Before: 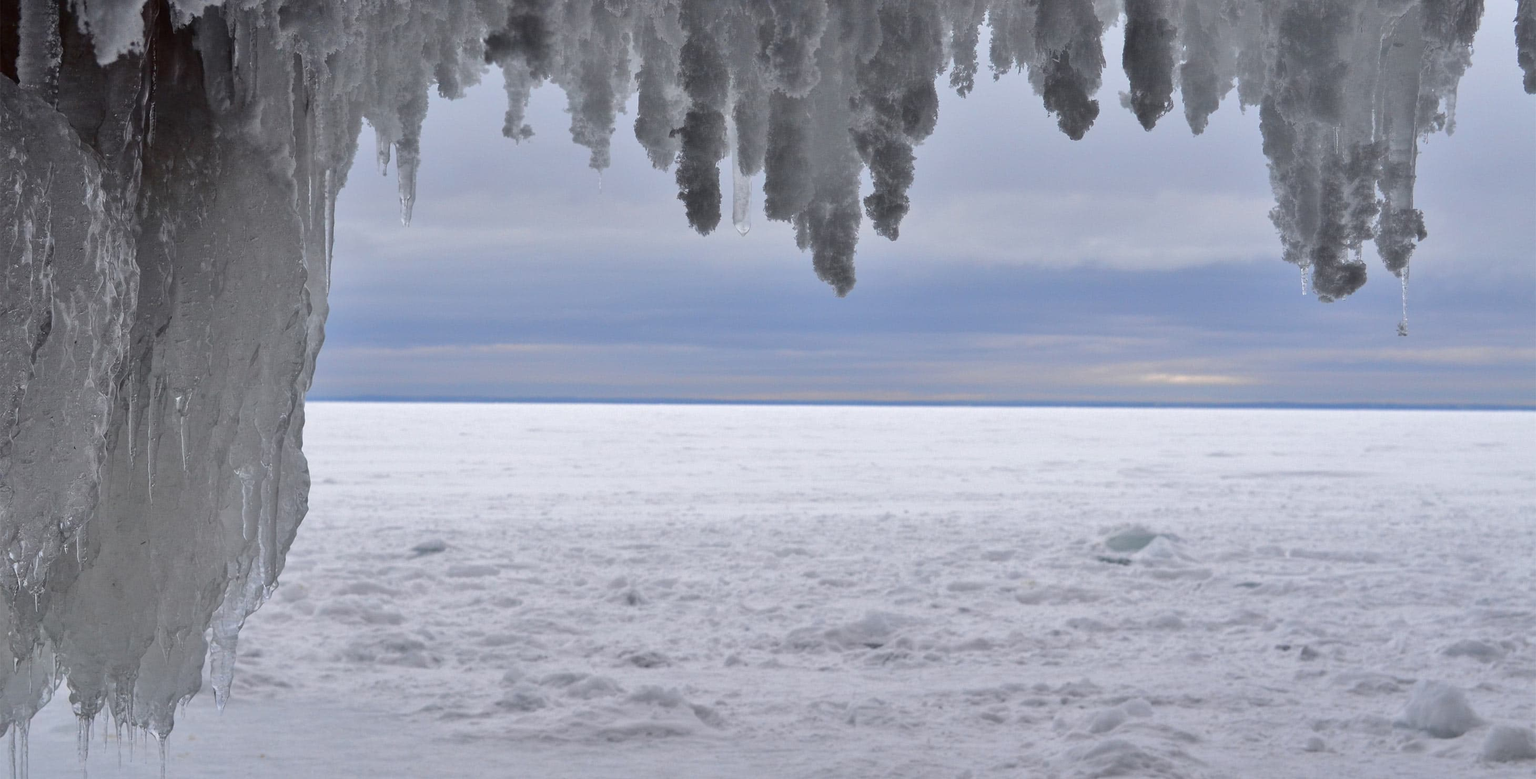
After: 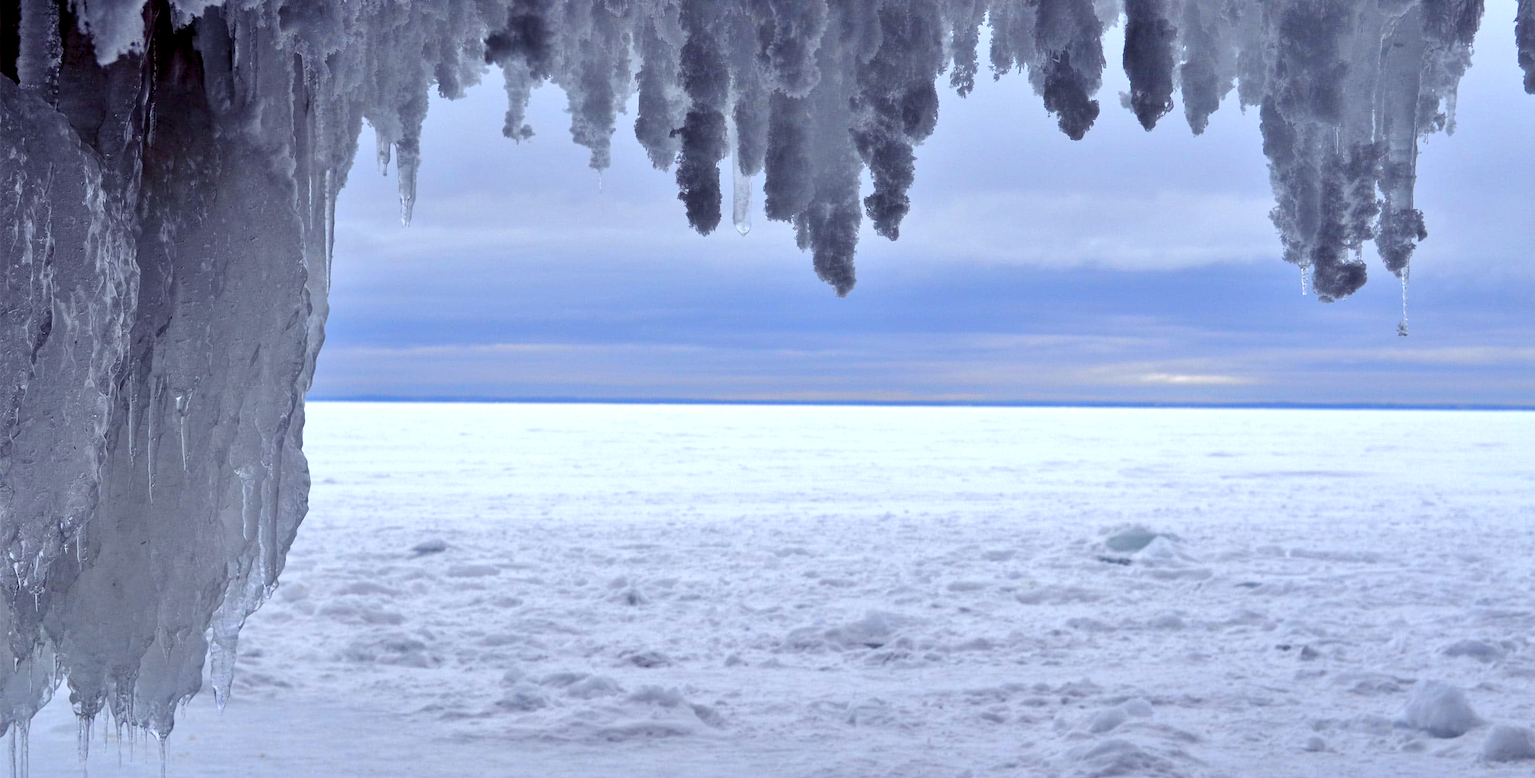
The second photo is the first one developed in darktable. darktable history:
color balance rgb: shadows lift › luminance -21.66%, shadows lift › chroma 6.57%, shadows lift › hue 270°, power › chroma 0.68%, power › hue 60°, highlights gain › luminance 6.08%, highlights gain › chroma 1.33%, highlights gain › hue 90°, global offset › luminance -0.87%, perceptual saturation grading › global saturation 26.86%, perceptual saturation grading › highlights -28.39%, perceptual saturation grading › mid-tones 15.22%, perceptual saturation grading › shadows 33.98%, perceptual brilliance grading › highlights 10%, perceptual brilliance grading › mid-tones 5%
white balance: red 0.931, blue 1.11
